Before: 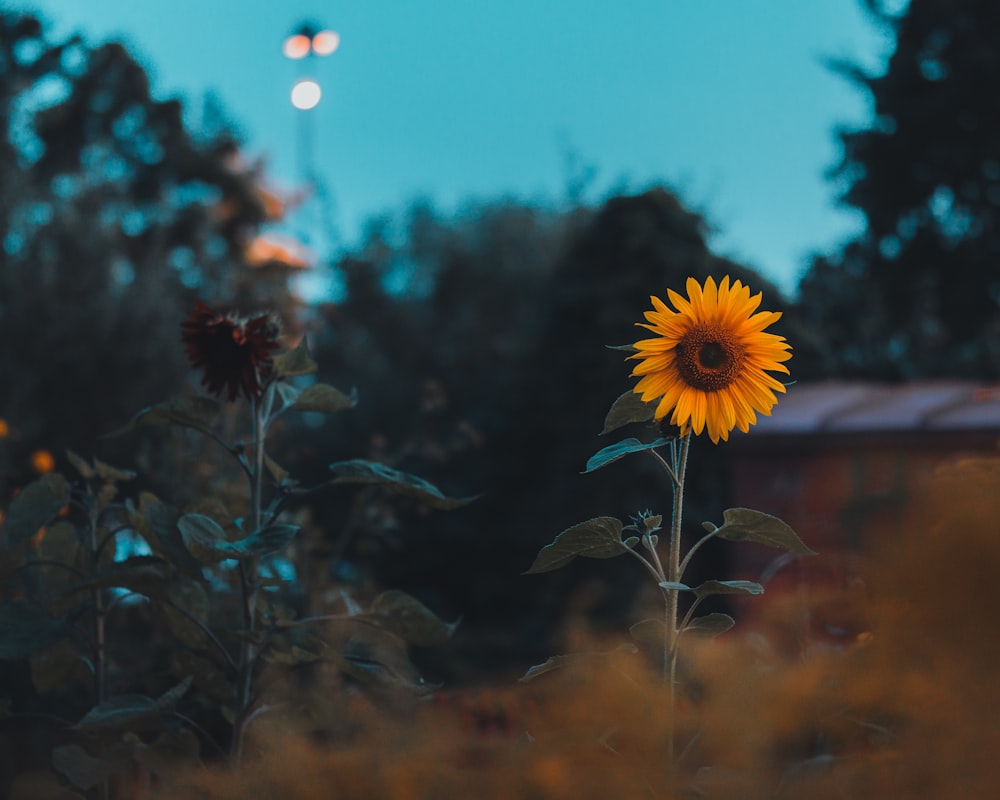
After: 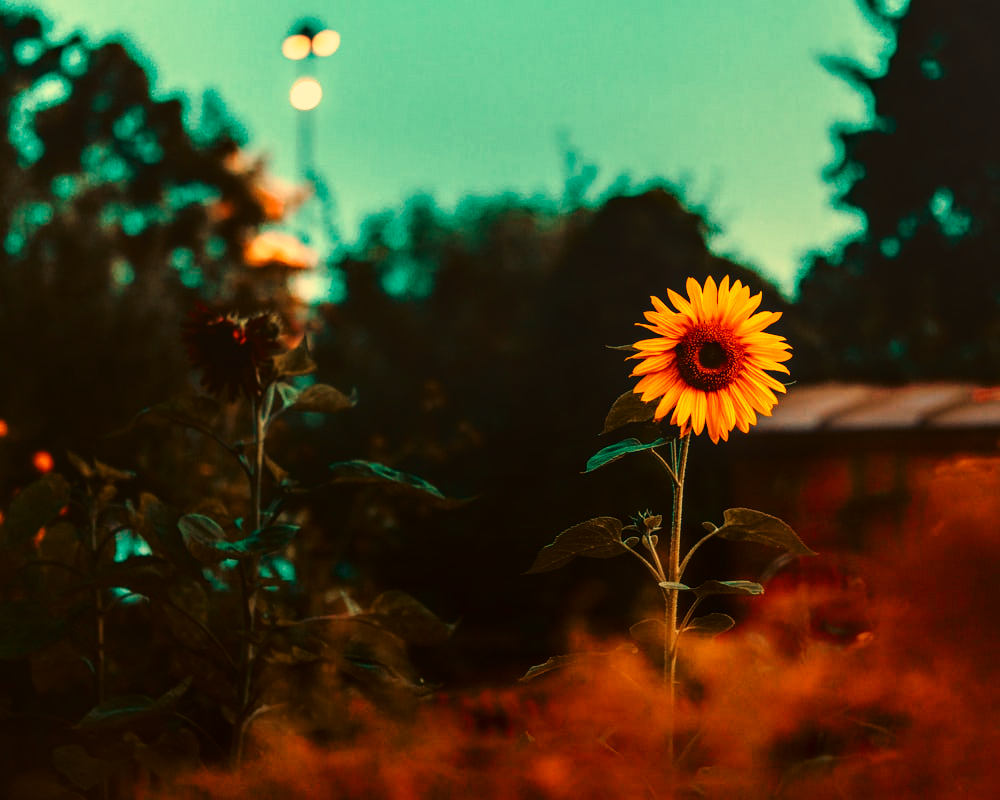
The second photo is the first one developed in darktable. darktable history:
local contrast: on, module defaults
base curve: curves: ch0 [(0, 0) (0.028, 0.03) (0.121, 0.232) (0.46, 0.748) (0.859, 0.968) (1, 1)], preserve colors none
white balance: red 1.467, blue 0.684
tone curve: curves: ch0 [(0, 0.023) (0.113, 0.084) (0.285, 0.301) (0.673, 0.796) (0.845, 0.932) (0.994, 0.971)]; ch1 [(0, 0) (0.456, 0.437) (0.498, 0.5) (0.57, 0.559) (0.631, 0.639) (1, 1)]; ch2 [(0, 0) (0.417, 0.44) (0.46, 0.453) (0.502, 0.507) (0.55, 0.57) (0.67, 0.712) (1, 1)], color space Lab, independent channels, preserve colors none
exposure: black level correction 0.005, exposure 0.001 EV, compensate highlight preservation false
rgb curve: curves: ch0 [(0, 0) (0.415, 0.237) (1, 1)]
